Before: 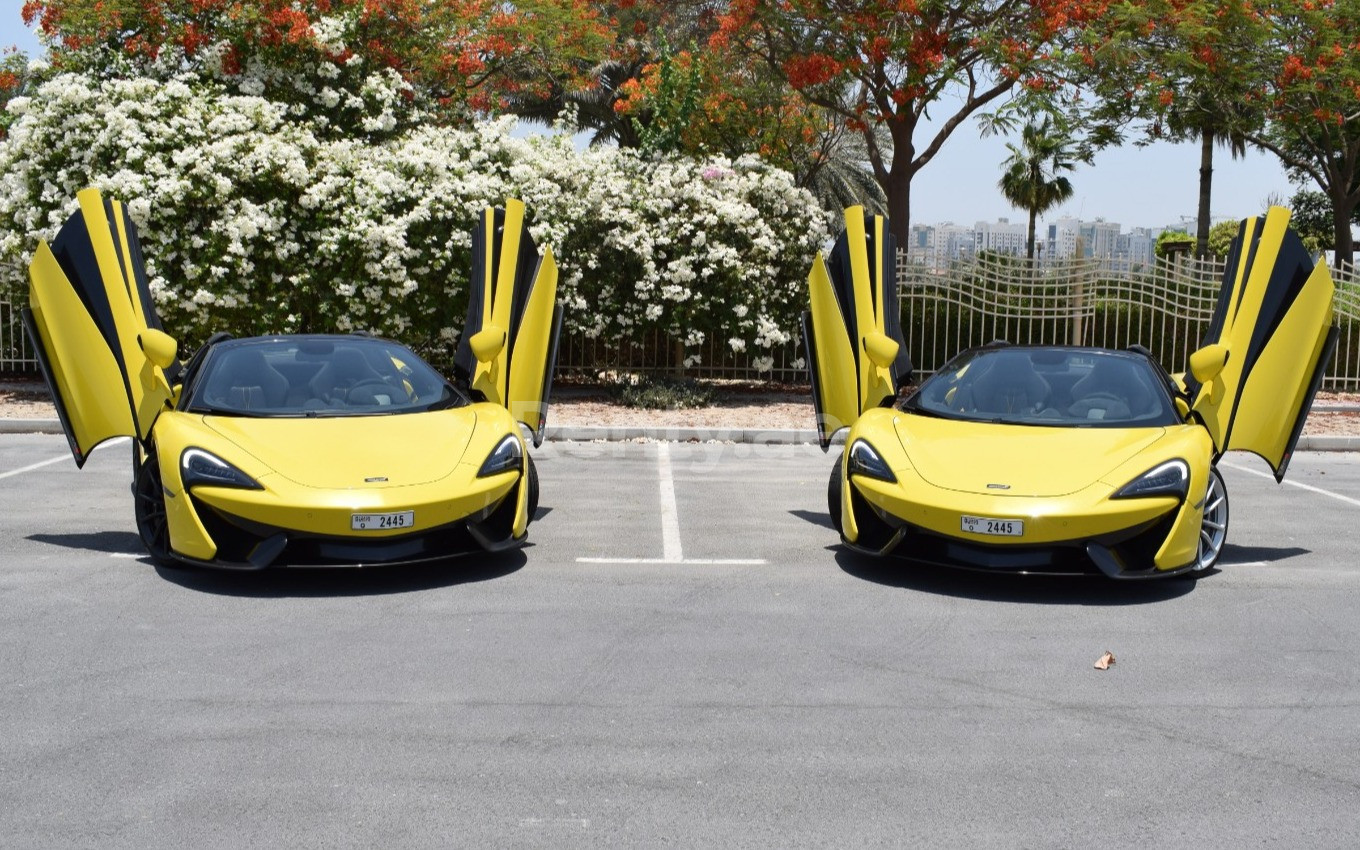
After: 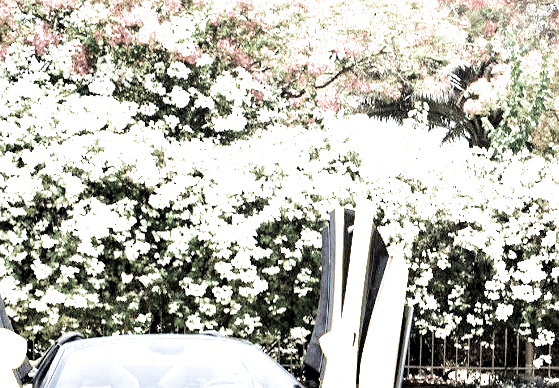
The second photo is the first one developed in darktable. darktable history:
crop and rotate: left 11.046%, top 0.114%, right 47.843%, bottom 54.183%
exposure: exposure 2.978 EV, compensate highlight preservation false
local contrast: highlights 106%, shadows 100%, detail 119%, midtone range 0.2
filmic rgb: black relative exposure -5.11 EV, white relative exposure 3.98 EV, hardness 2.9, contrast 1.3, highlights saturation mix -28.94%, color science v4 (2020), contrast in shadows soft, contrast in highlights soft
sharpen: radius 1.43, amount 0.405, threshold 1.599
tone equalizer: -8 EV 0.065 EV, edges refinement/feathering 500, mask exposure compensation -1.57 EV, preserve details no
color balance rgb: shadows lift › luminance -21.987%, shadows lift › chroma 6.691%, shadows lift › hue 271.82°, linear chroma grading › global chroma 8.951%, perceptual saturation grading › global saturation 25.294%, global vibrance 25.008%, contrast 20.624%
